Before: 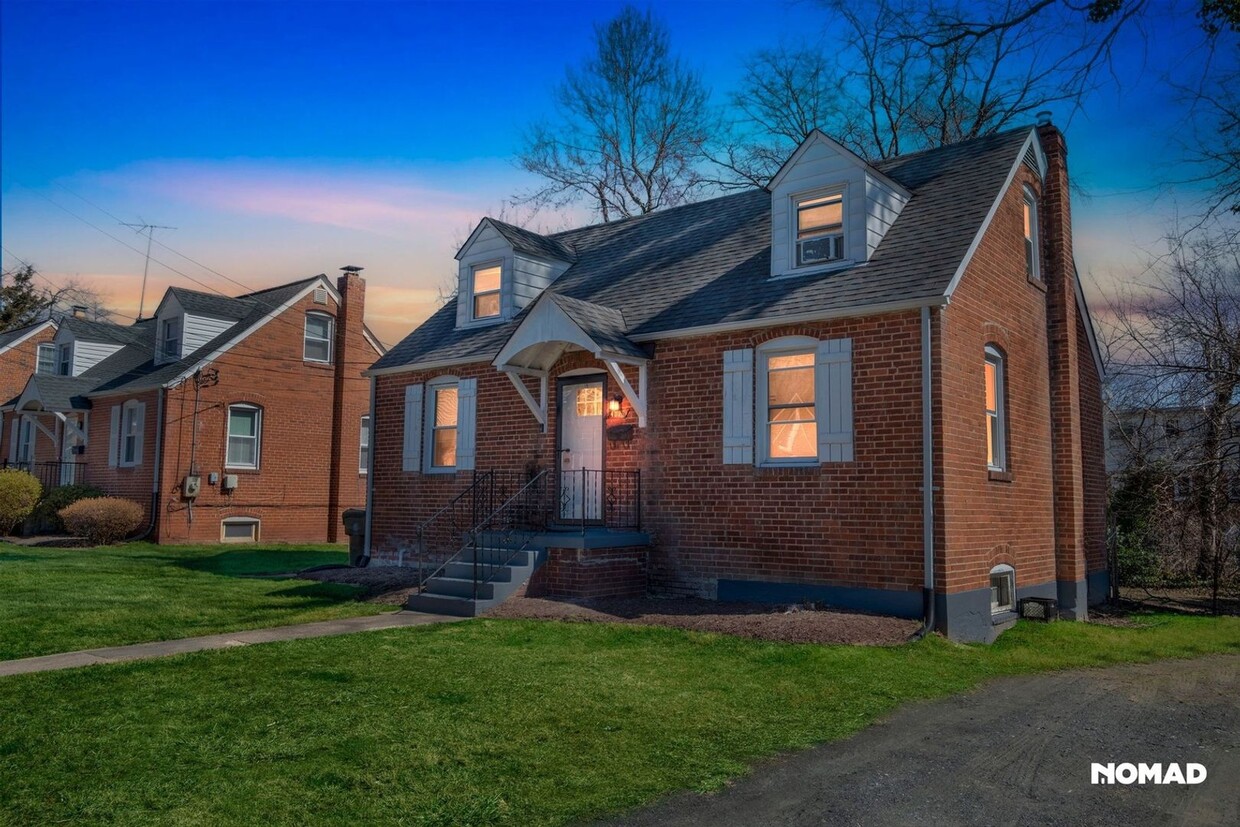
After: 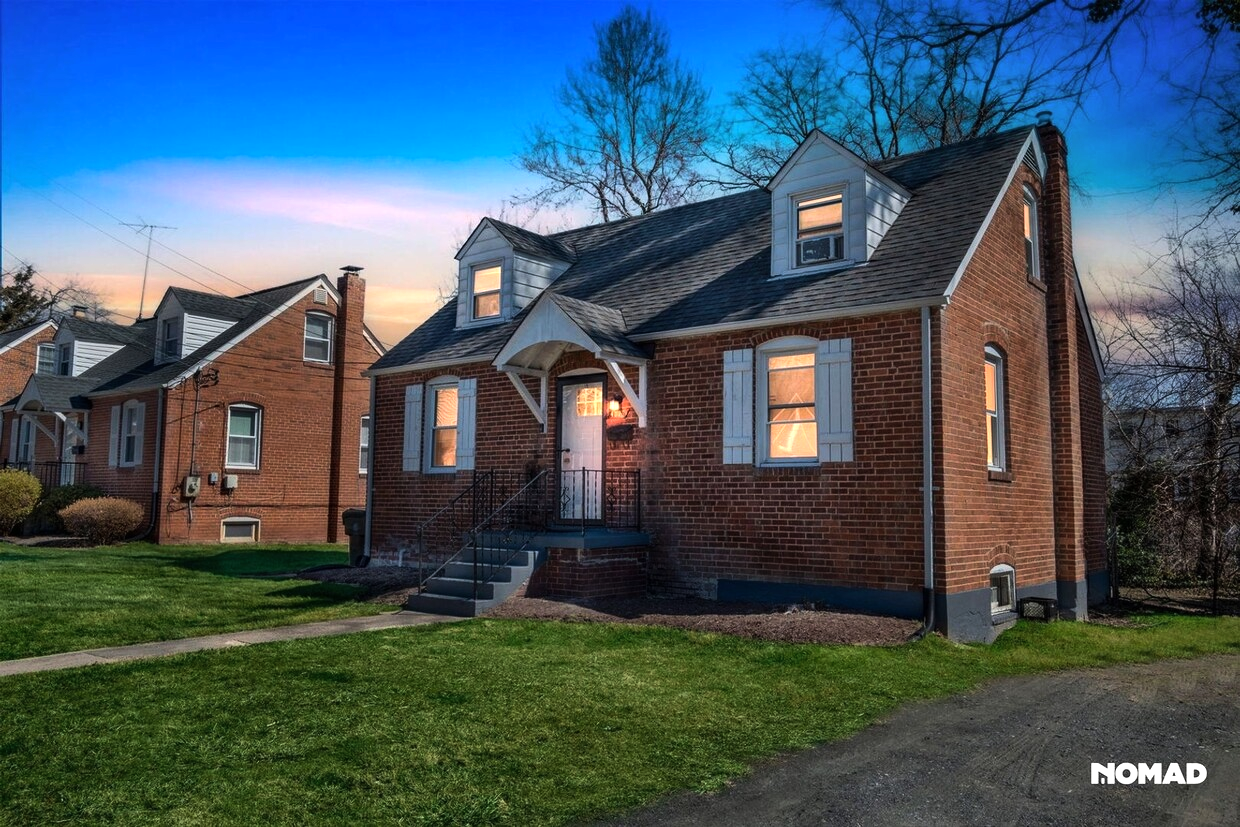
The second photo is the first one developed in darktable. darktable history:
shadows and highlights: shadows 36.35, highlights -27.29, highlights color adjustment 39.82%, soften with gaussian
tone equalizer: -8 EV -0.72 EV, -7 EV -0.732 EV, -6 EV -0.561 EV, -5 EV -0.364 EV, -3 EV 0.387 EV, -2 EV 0.6 EV, -1 EV 0.679 EV, +0 EV 0.758 EV, edges refinement/feathering 500, mask exposure compensation -1.57 EV, preserve details no
